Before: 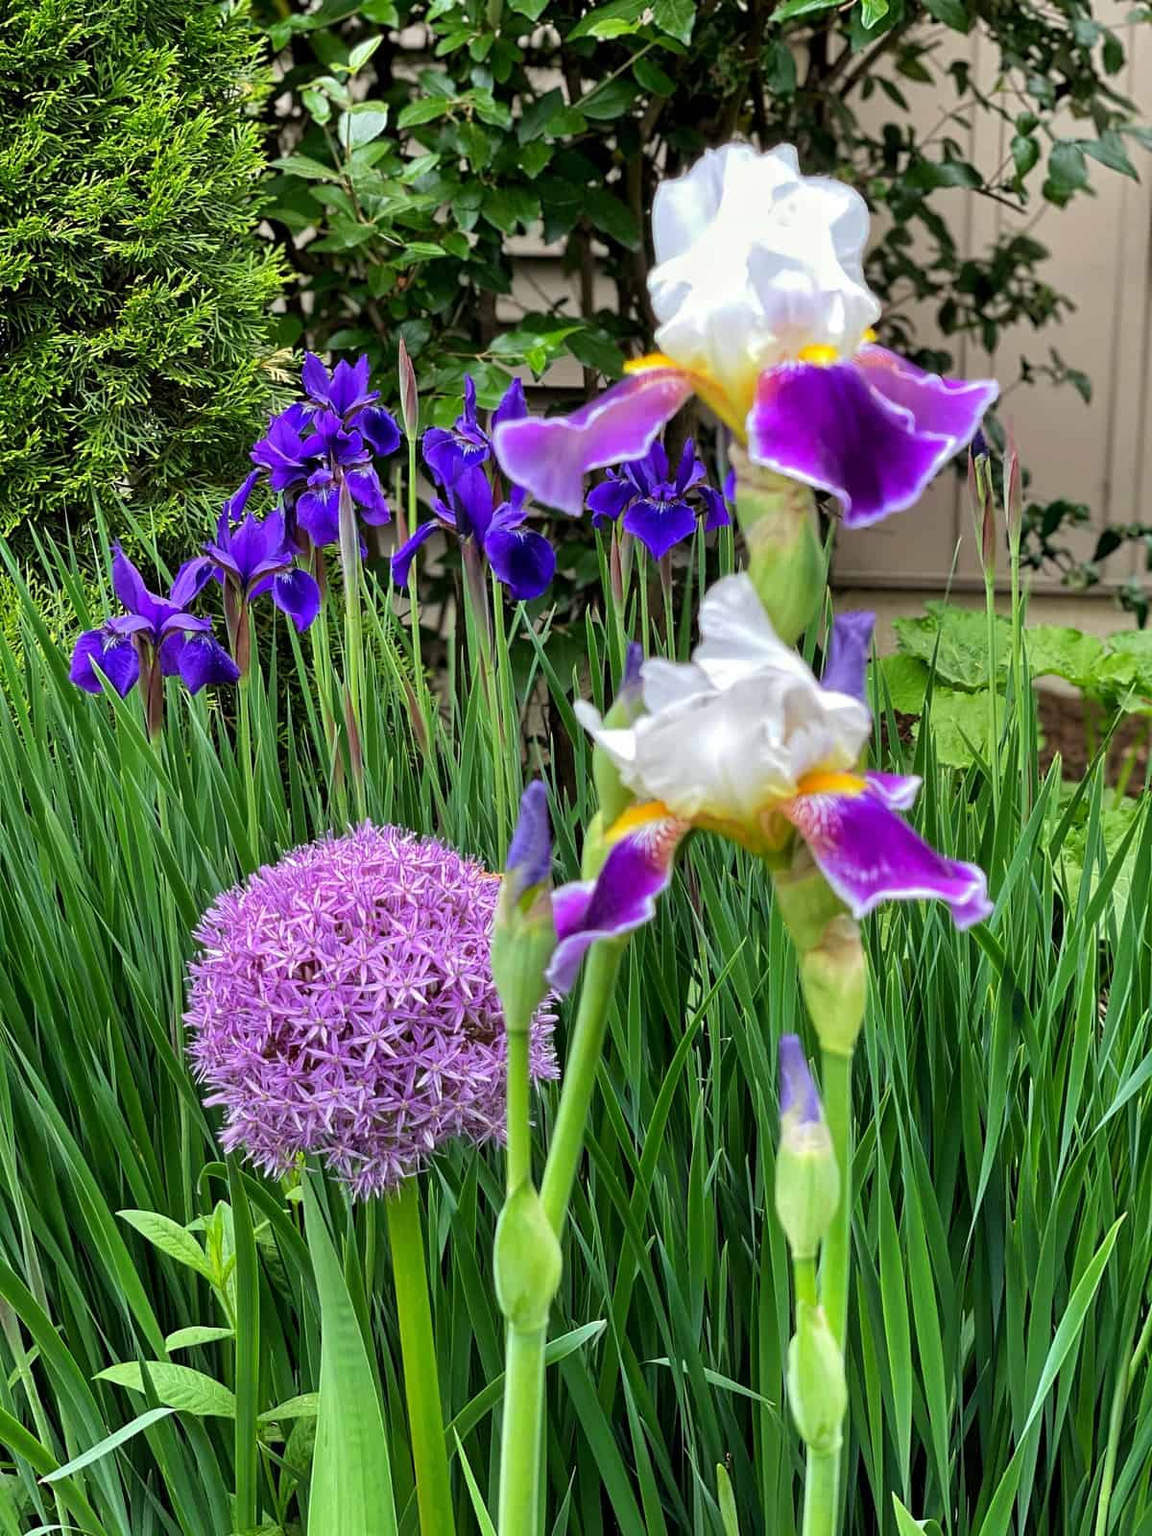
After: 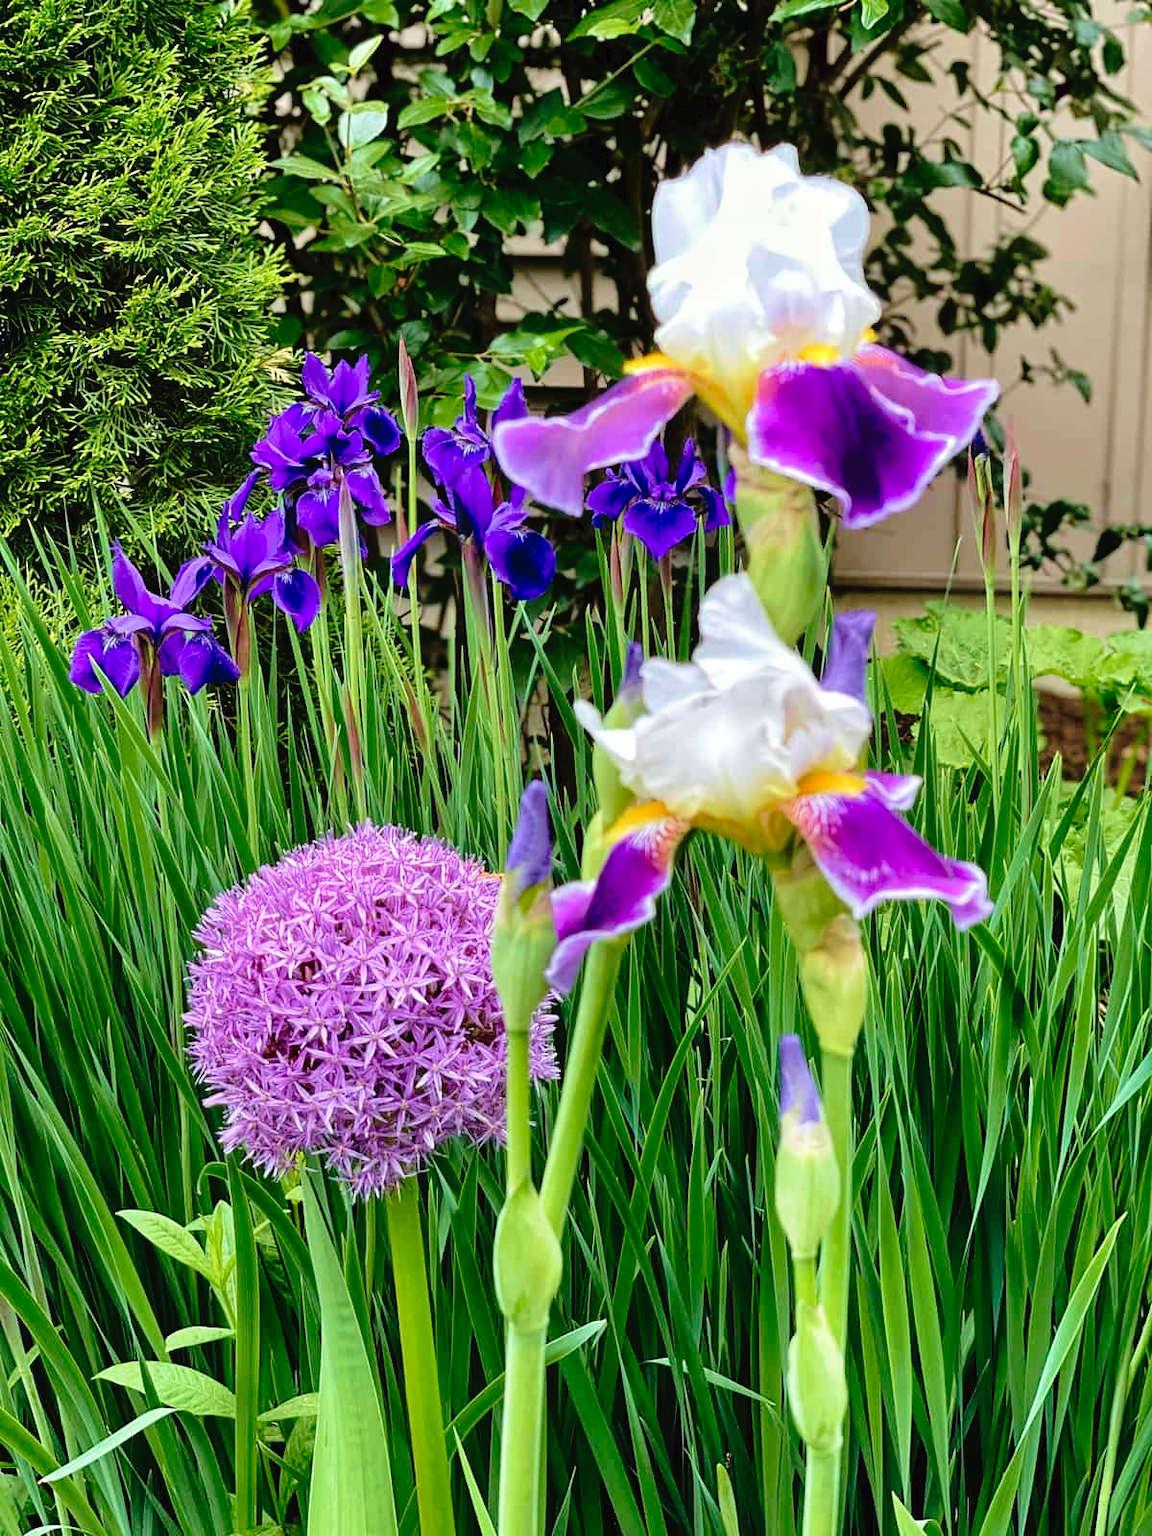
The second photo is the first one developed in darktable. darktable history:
tone curve: curves: ch0 [(0, 0) (0.003, 0.025) (0.011, 0.027) (0.025, 0.032) (0.044, 0.037) (0.069, 0.044) (0.1, 0.054) (0.136, 0.084) (0.177, 0.128) (0.224, 0.196) (0.277, 0.281) (0.335, 0.376) (0.399, 0.461) (0.468, 0.534) (0.543, 0.613) (0.623, 0.692) (0.709, 0.77) (0.801, 0.849) (0.898, 0.934) (1, 1)], preserve colors none
velvia: strength 45%
